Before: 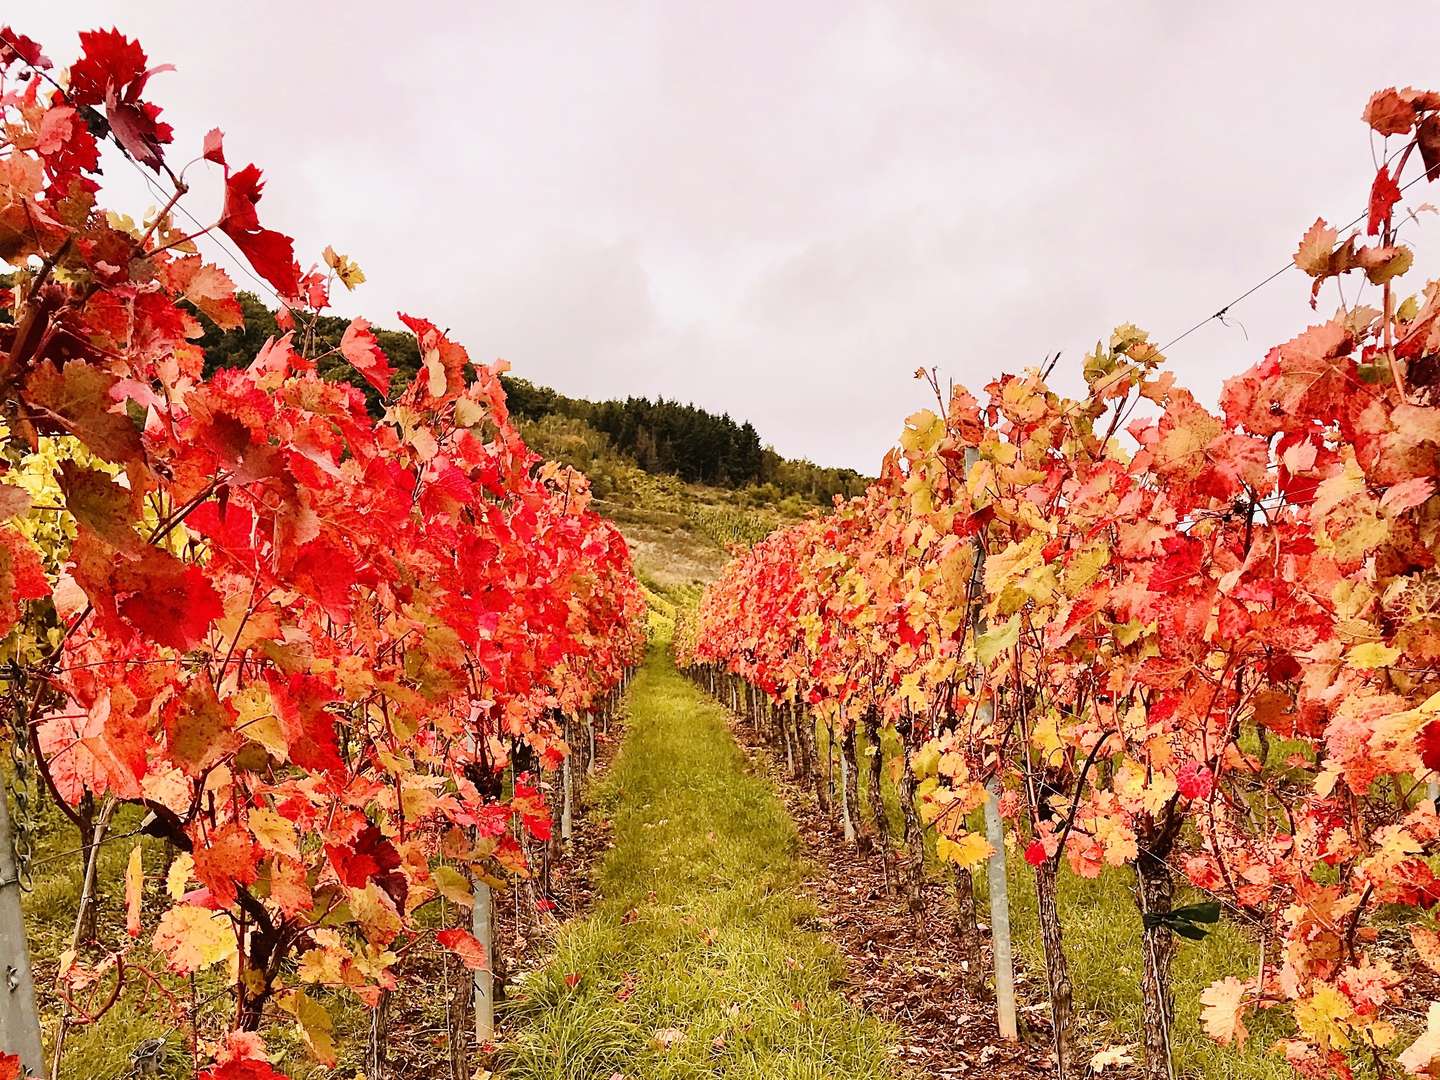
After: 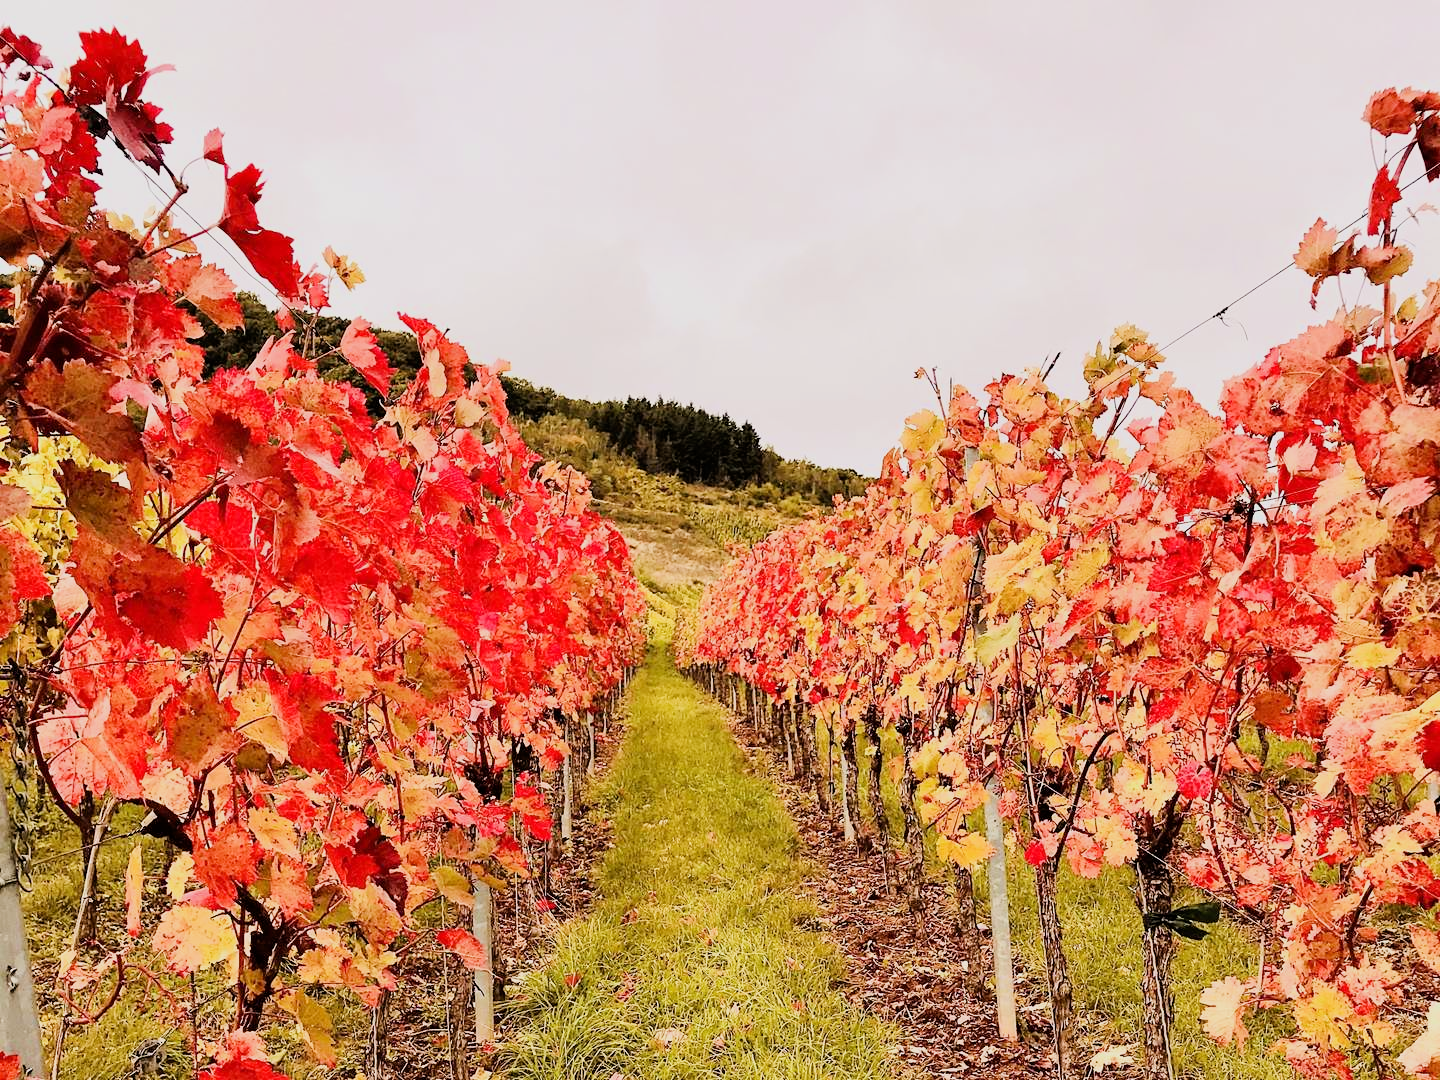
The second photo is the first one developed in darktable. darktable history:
exposure: black level correction 0.001, exposure 0.5 EV, compensate exposure bias true, compensate highlight preservation false
filmic rgb: black relative exposure -7.65 EV, white relative exposure 4.56 EV, hardness 3.61, contrast 1.106
